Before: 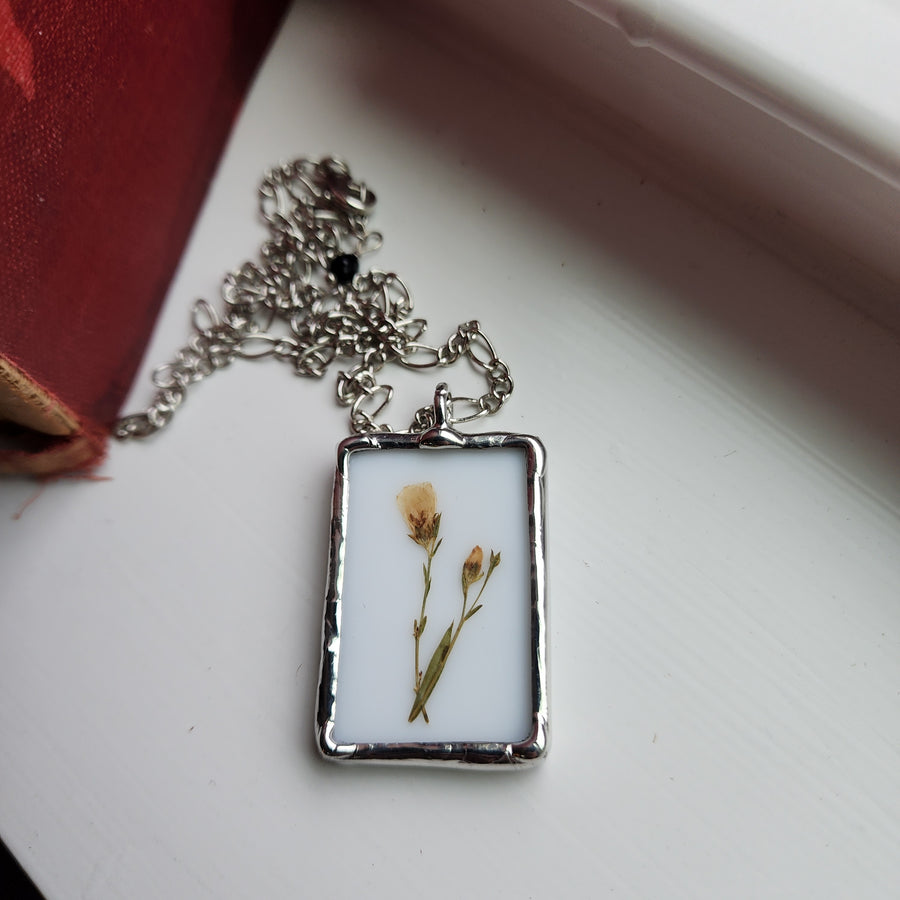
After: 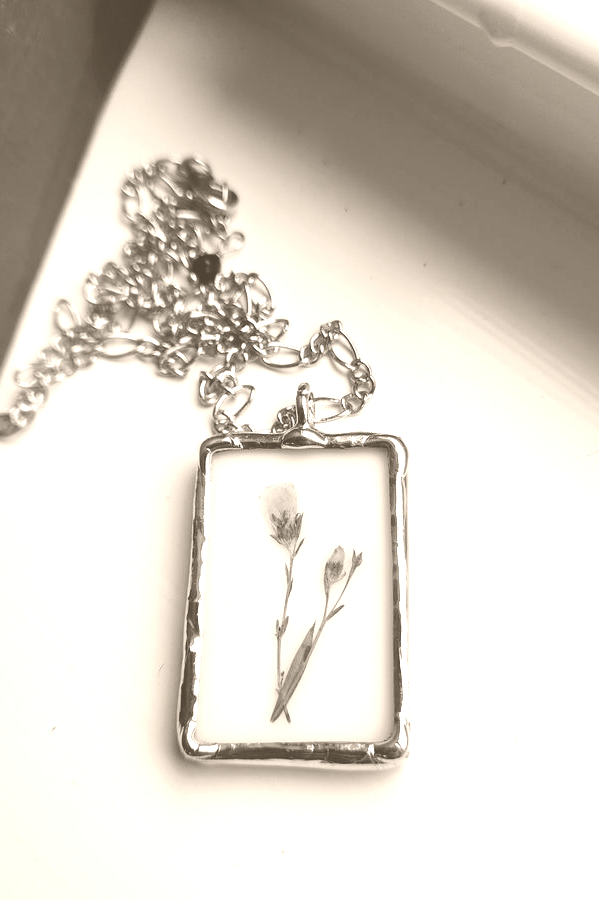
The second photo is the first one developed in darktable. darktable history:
crop: left 15.419%, right 17.914%
colorize: hue 34.49°, saturation 35.33%, source mix 100%, version 1
